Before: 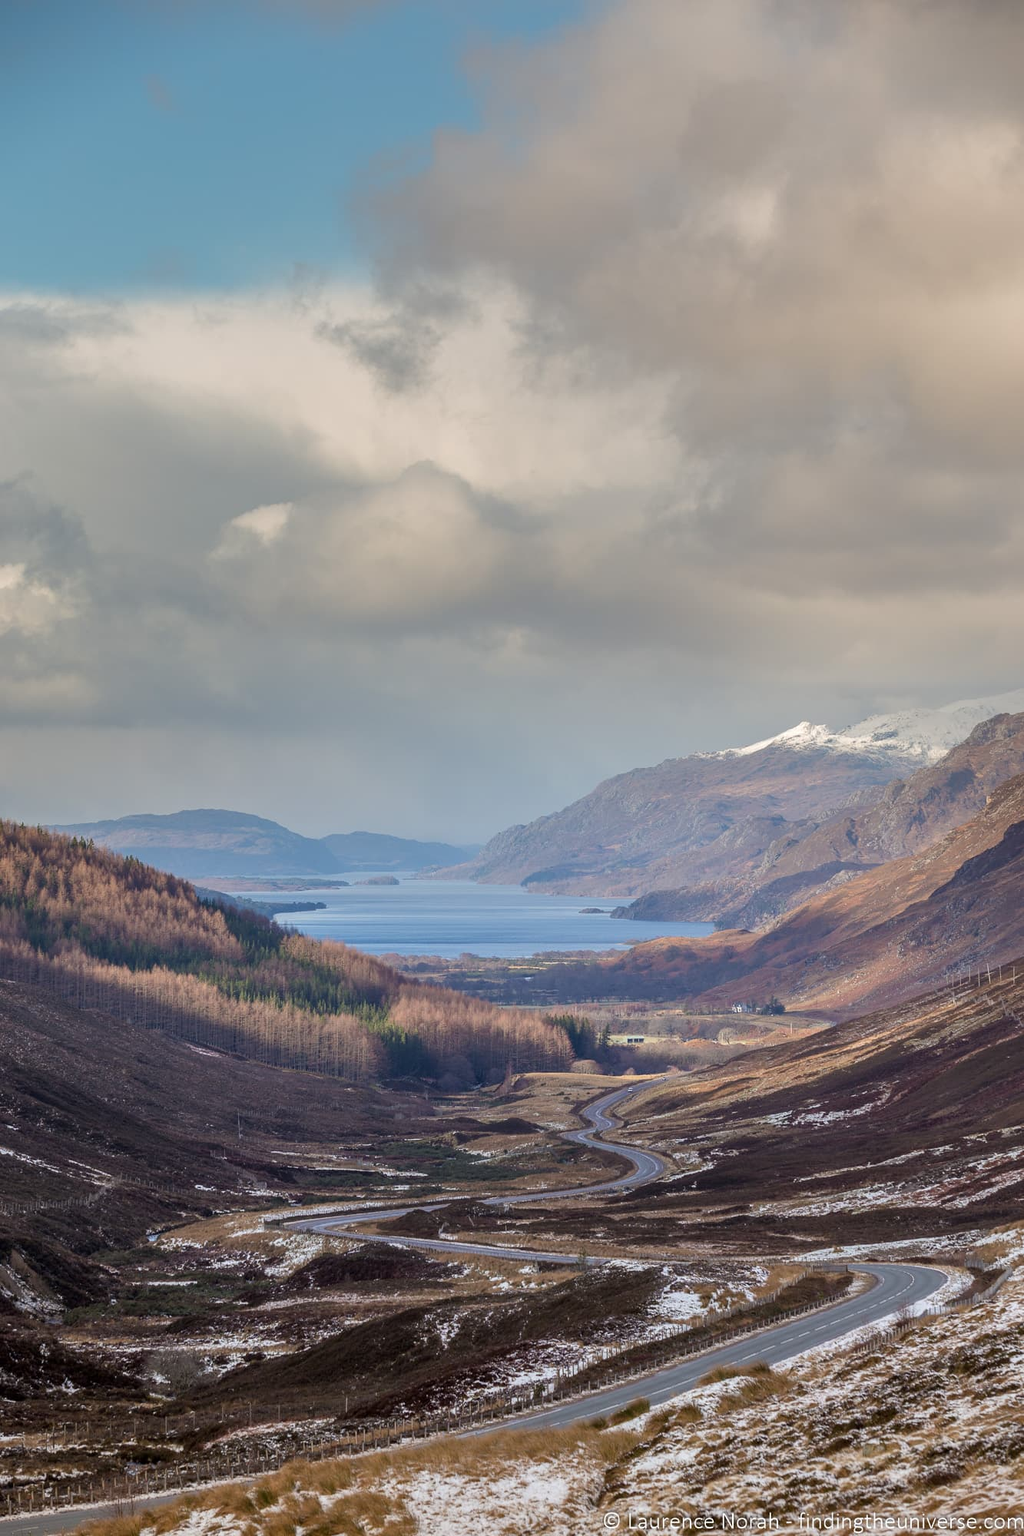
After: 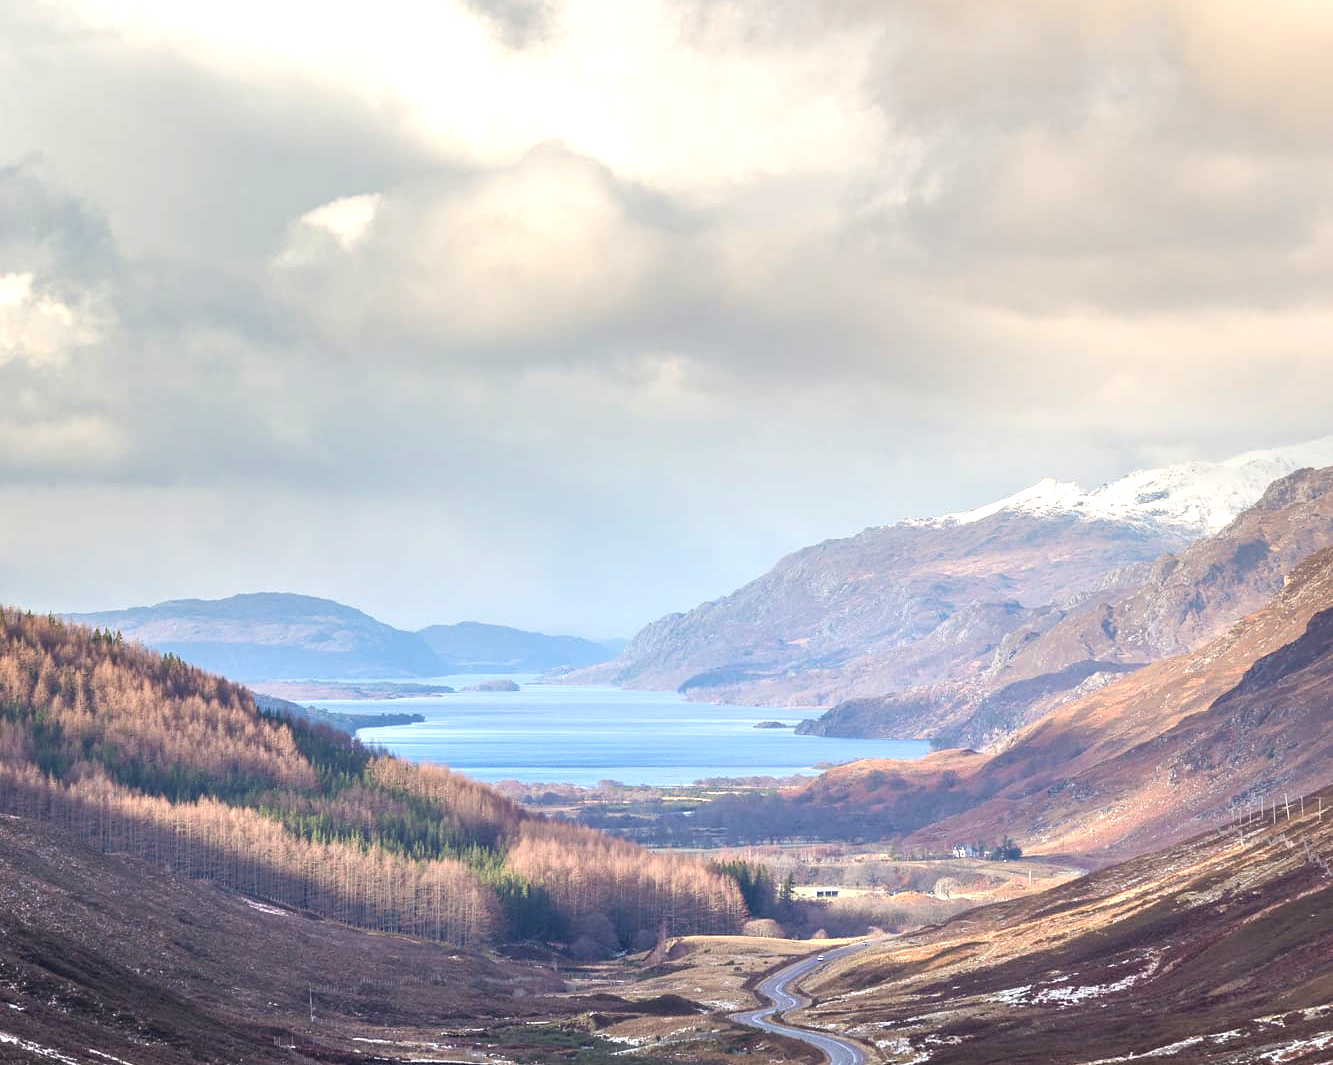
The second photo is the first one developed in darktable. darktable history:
exposure: exposure 1 EV, compensate highlight preservation false
crop and rotate: top 23.087%, bottom 23.645%
